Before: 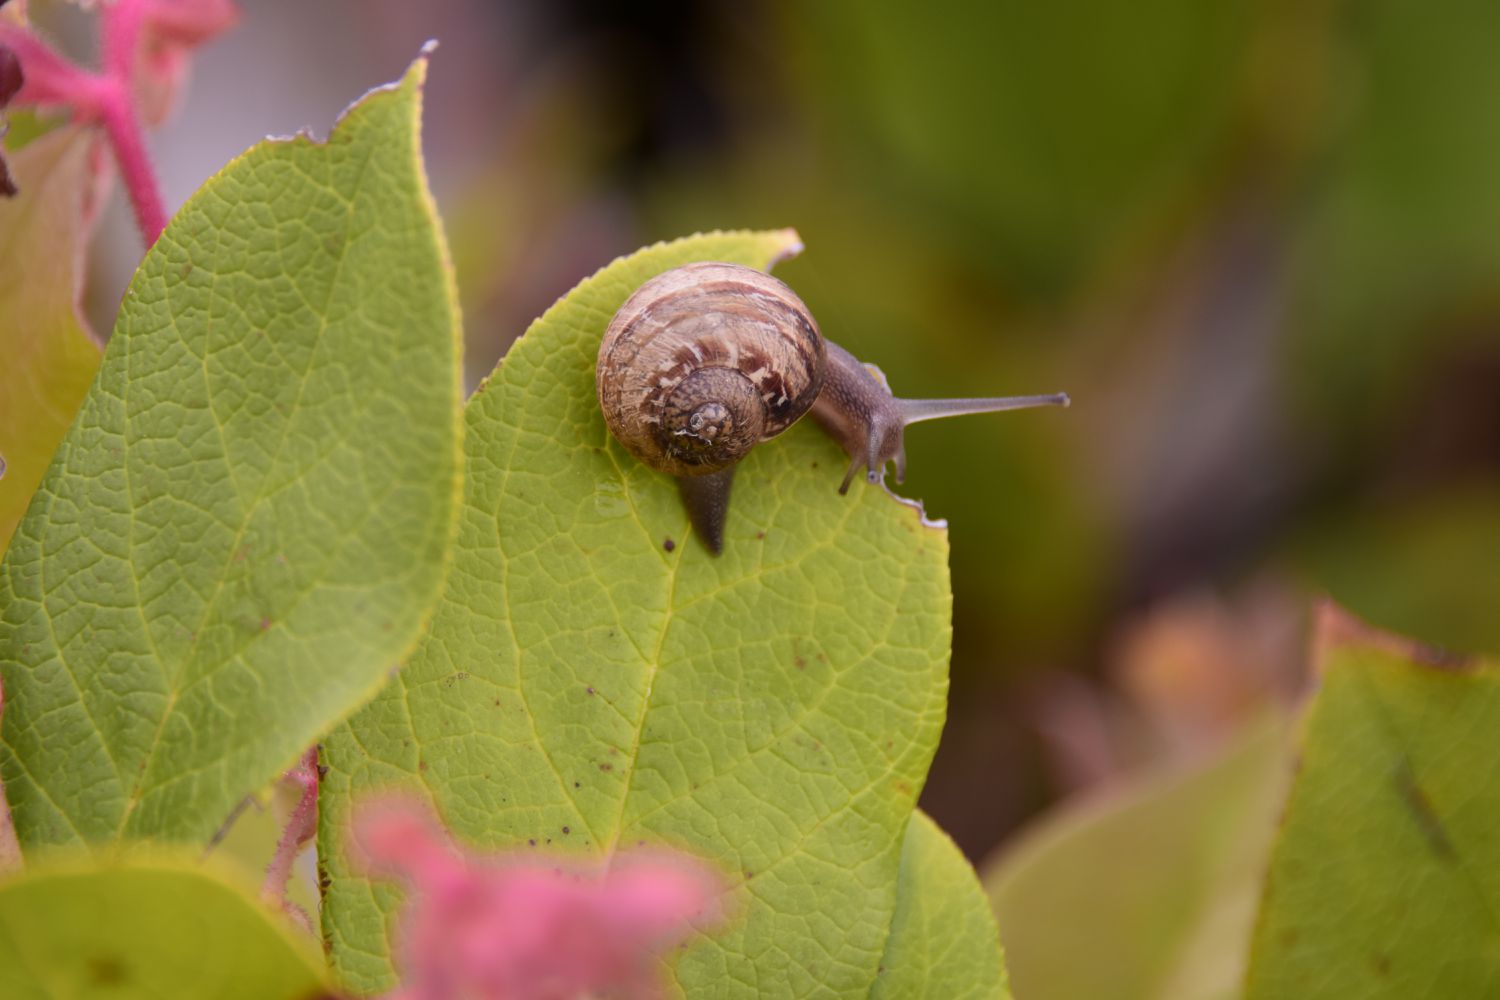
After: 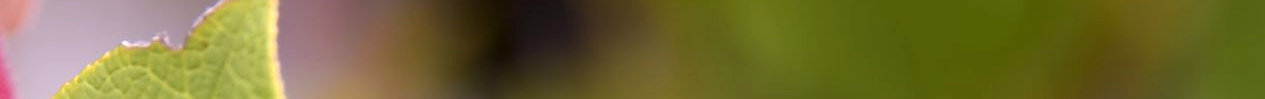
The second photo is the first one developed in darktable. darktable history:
exposure: exposure 0.496 EV, compensate highlight preservation false
sharpen: on, module defaults
crop and rotate: left 9.644%, top 9.491%, right 6.021%, bottom 80.509%
